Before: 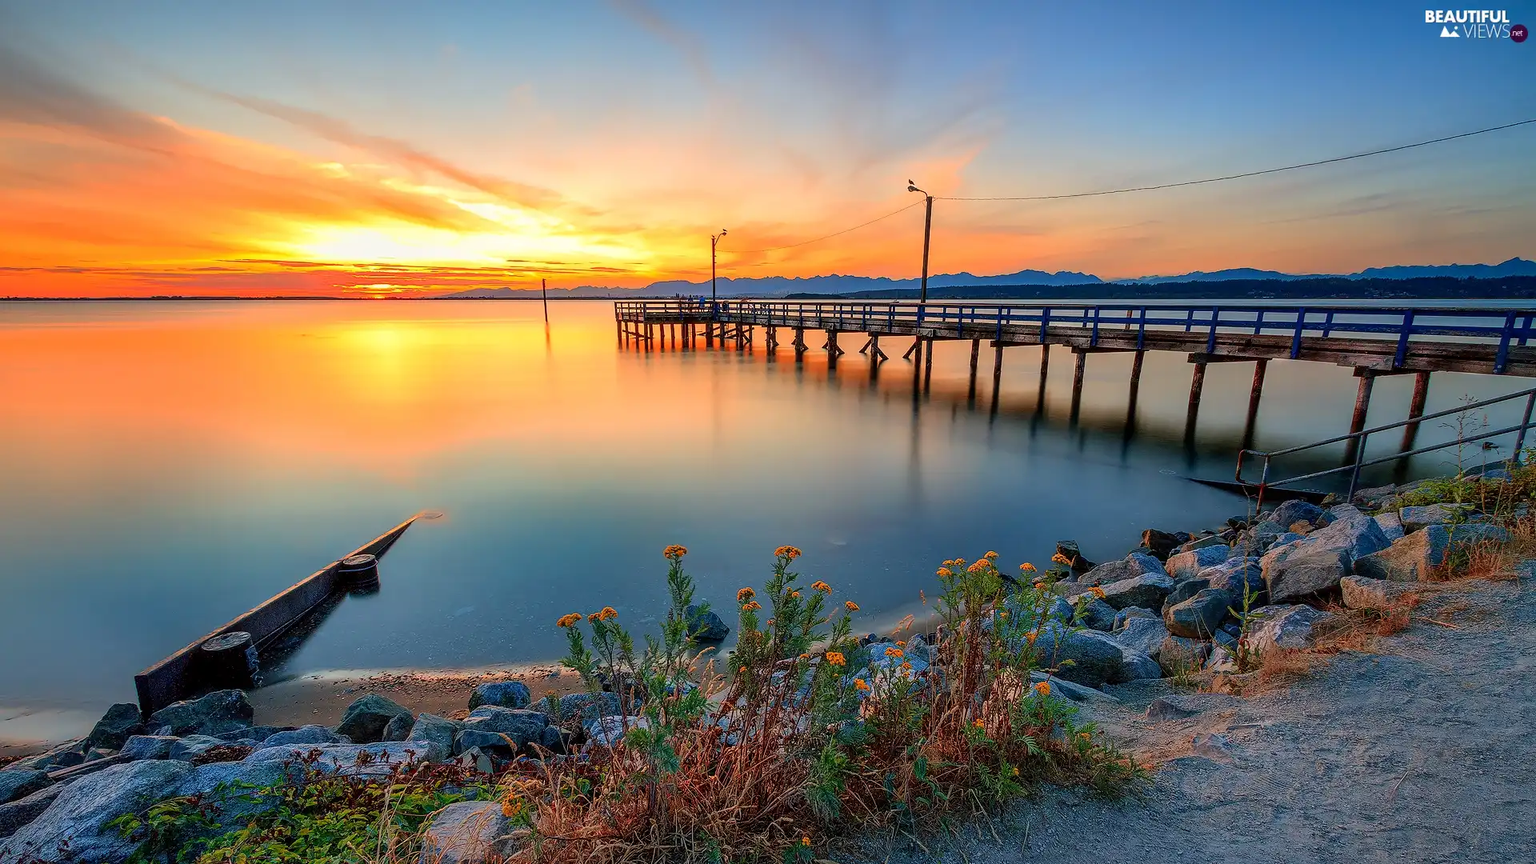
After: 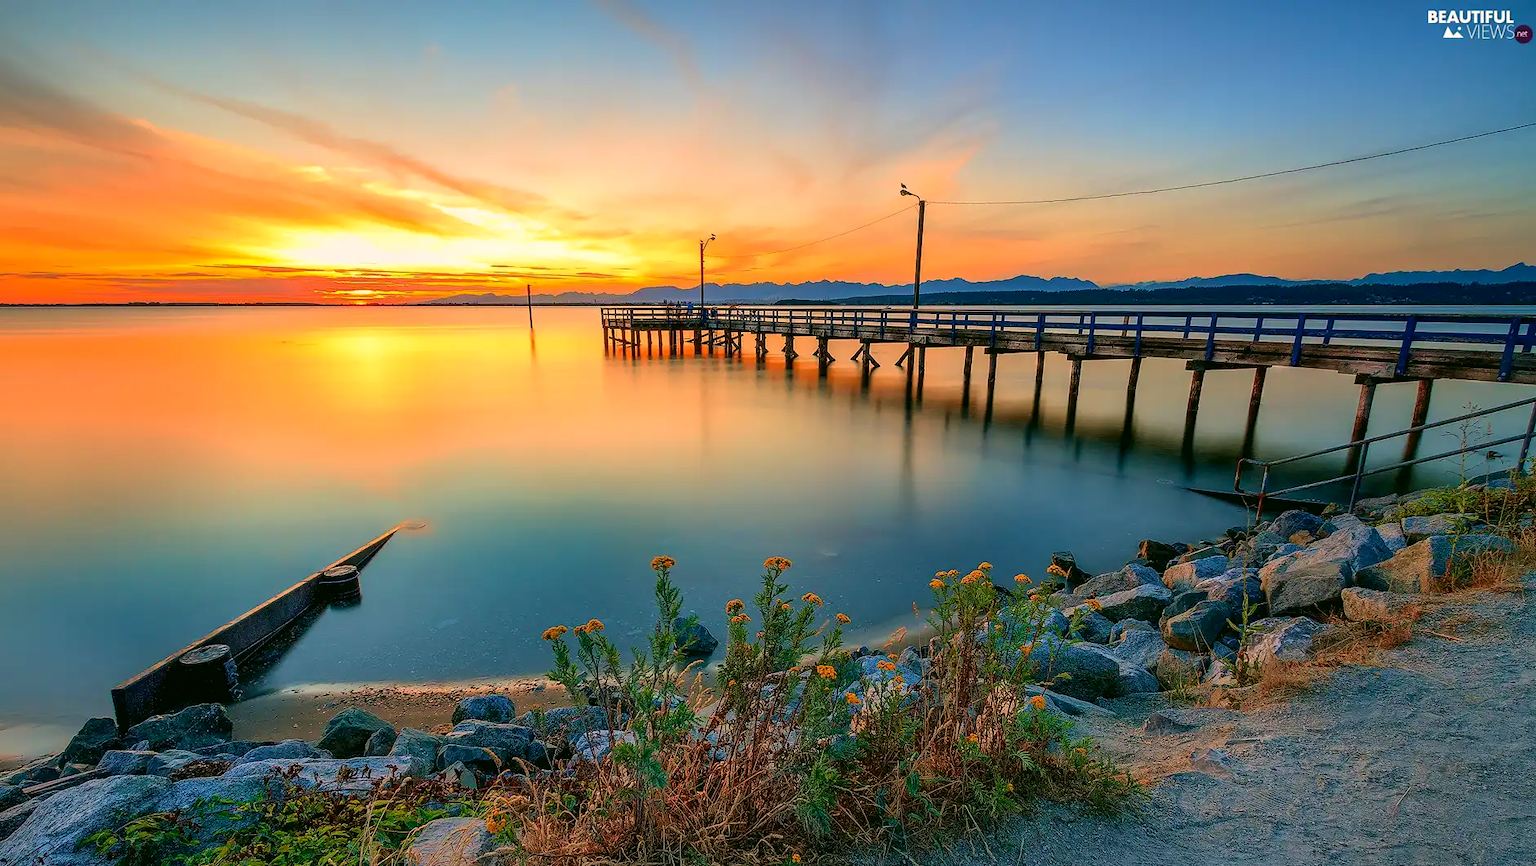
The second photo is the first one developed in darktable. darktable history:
color correction: highlights a* 3.97, highlights b* 4.96, shadows a* -7.23, shadows b* 5
crop: left 1.692%, right 0.268%, bottom 1.599%
velvia: on, module defaults
